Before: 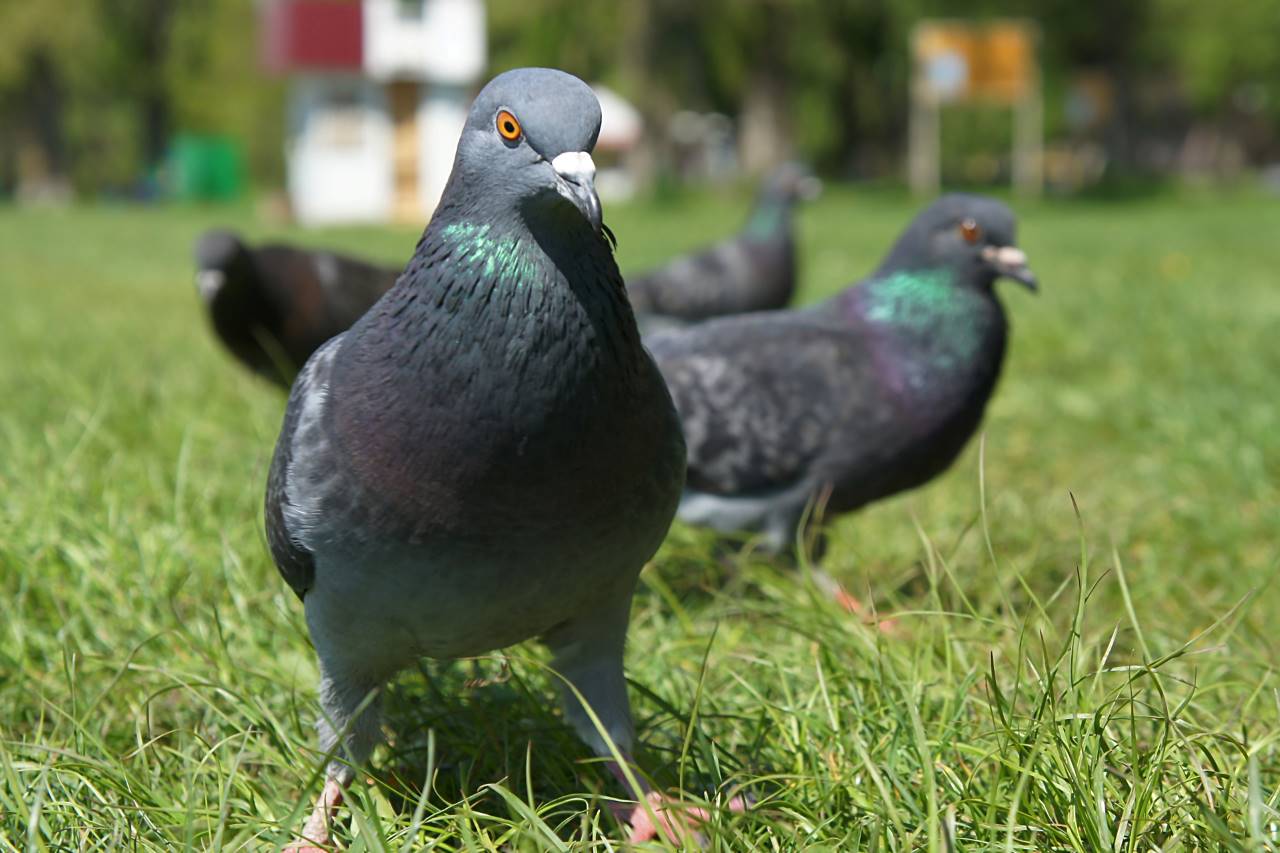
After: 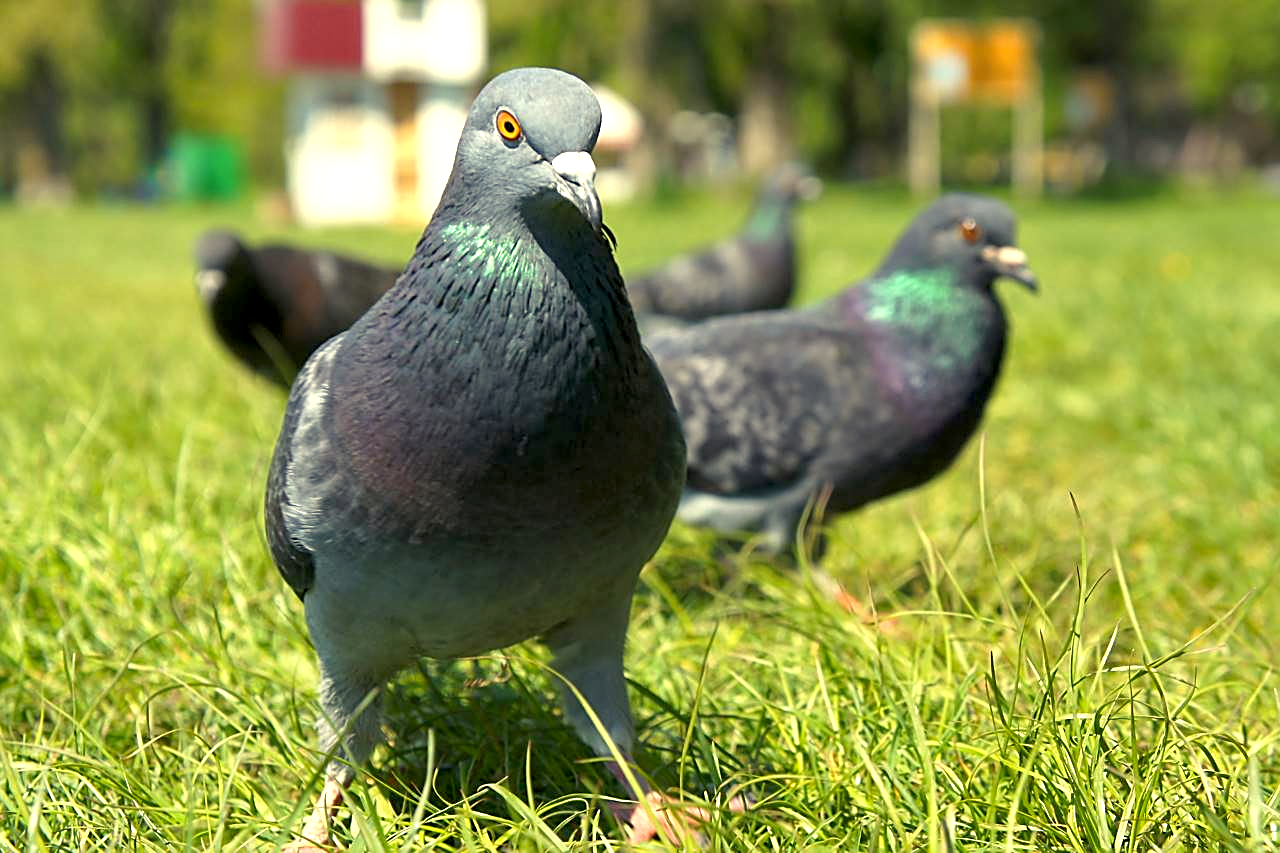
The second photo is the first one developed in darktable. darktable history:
exposure: black level correction 0.001, exposure 0.676 EV, compensate exposure bias true, compensate highlight preservation false
local contrast: highlights 104%, shadows 98%, detail 120%, midtone range 0.2
sharpen: on, module defaults
color balance rgb: highlights gain › chroma 7.984%, highlights gain › hue 84.65°, global offset › luminance -0.308%, global offset › hue 260.06°, perceptual saturation grading › global saturation 0.74%, global vibrance 20%
